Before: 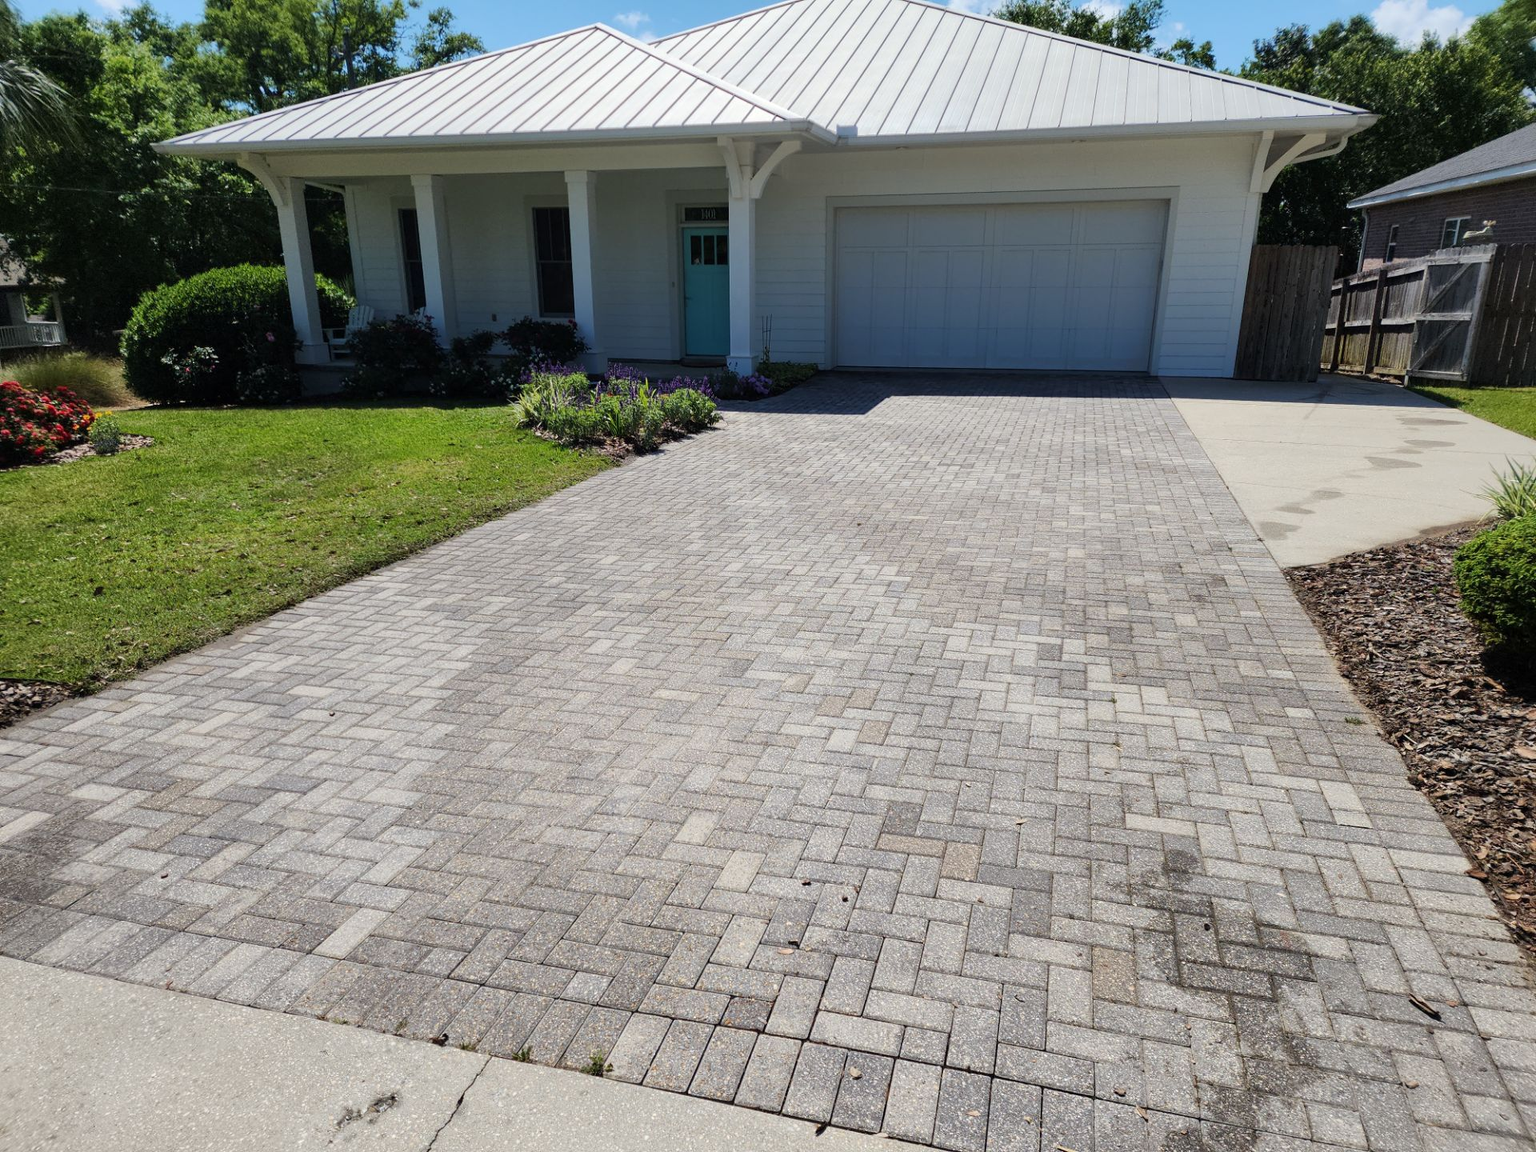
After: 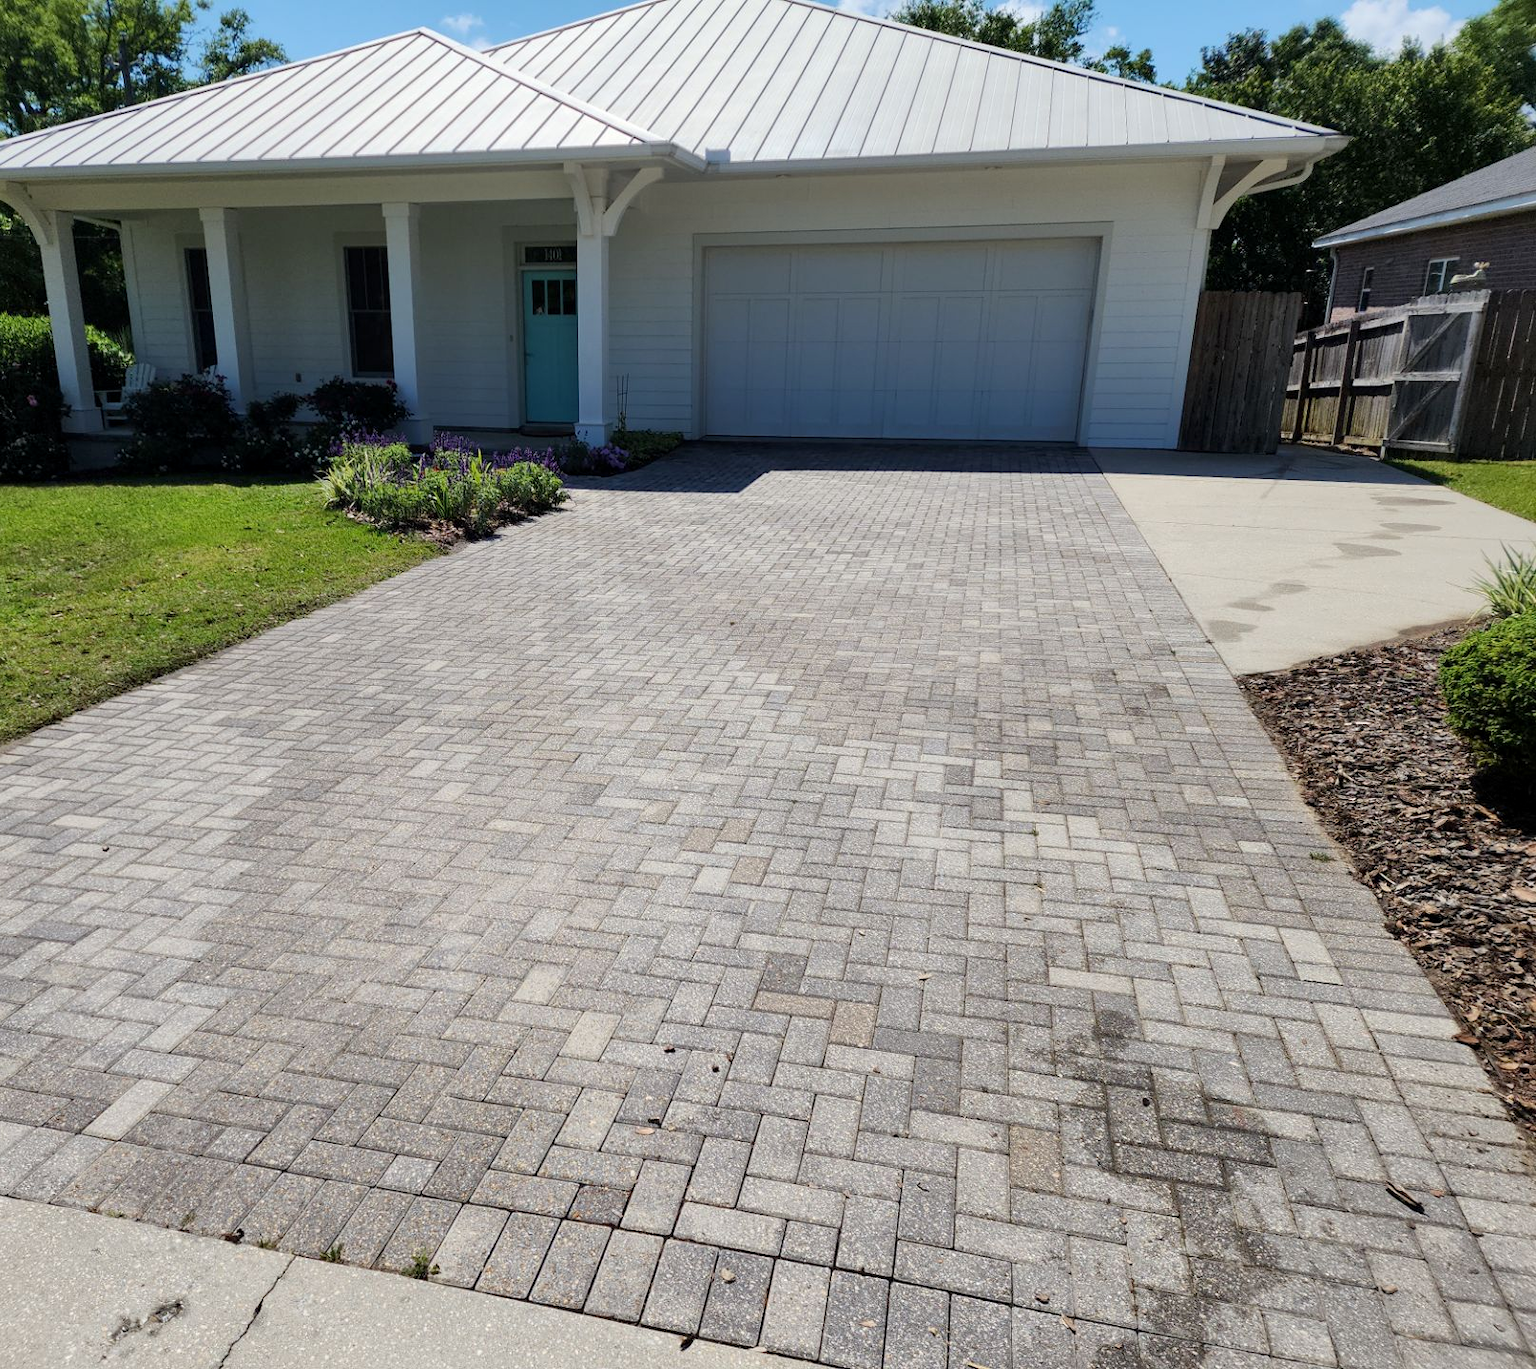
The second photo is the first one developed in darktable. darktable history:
crop: left 15.865%
exposure: black level correction 0.001, compensate highlight preservation false
shadows and highlights: shadows 30.76, highlights 1.46, soften with gaussian
